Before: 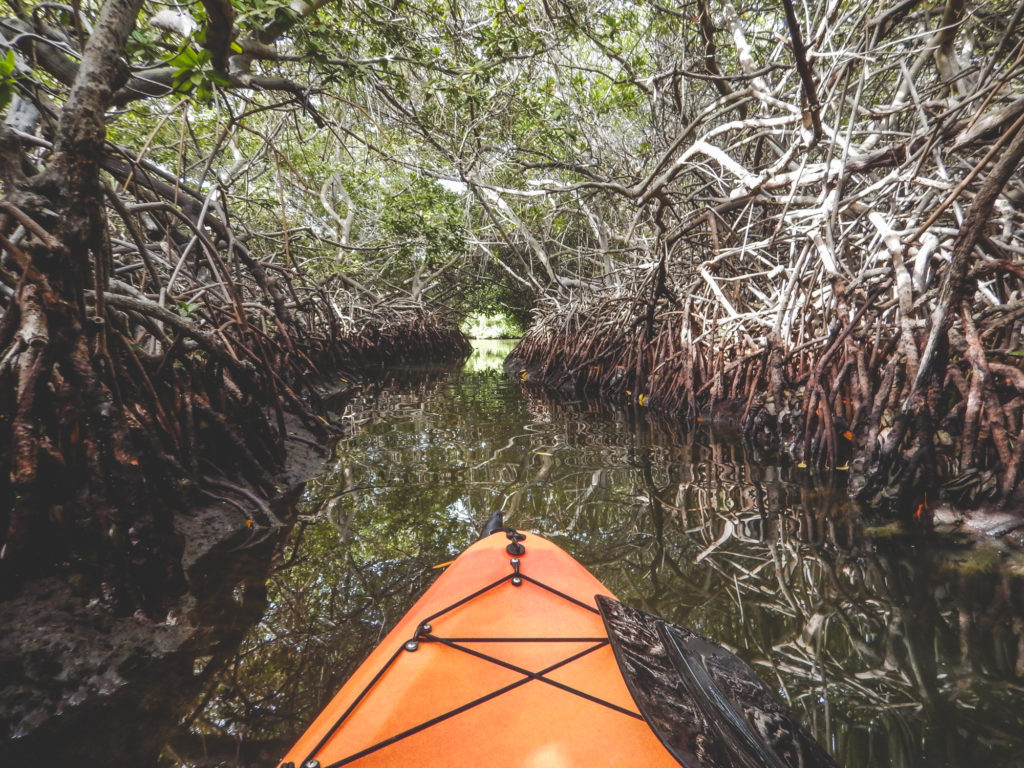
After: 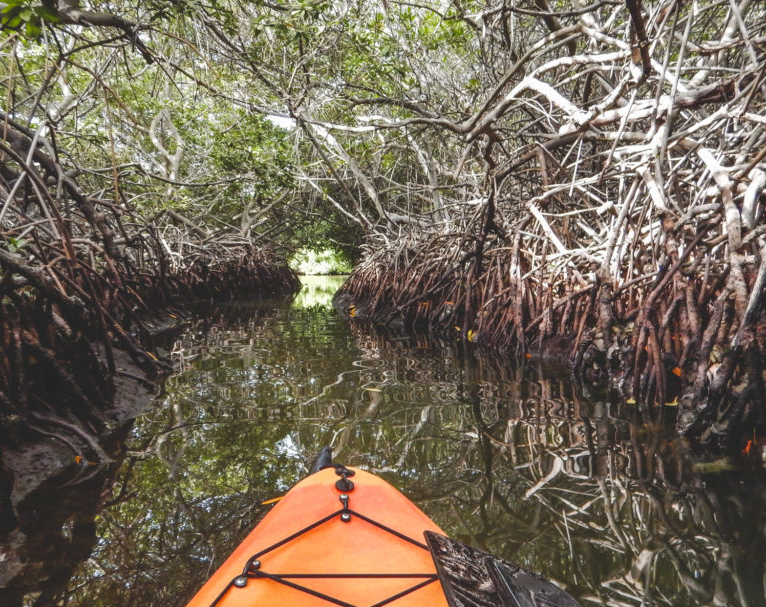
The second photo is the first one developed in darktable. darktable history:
haze removal: adaptive false
crop: left 16.726%, top 8.453%, right 8.395%, bottom 12.496%
